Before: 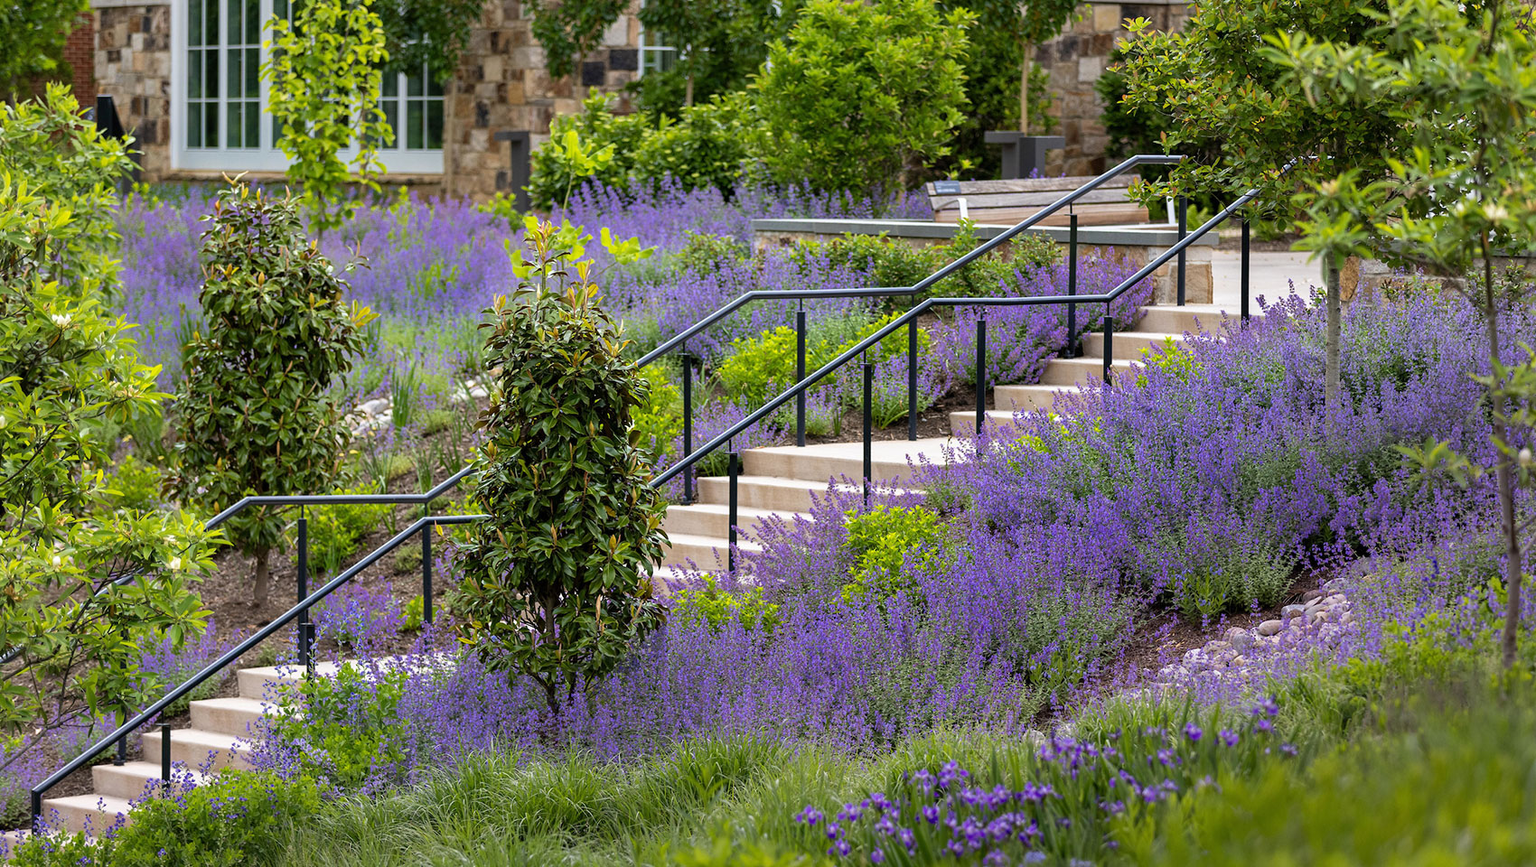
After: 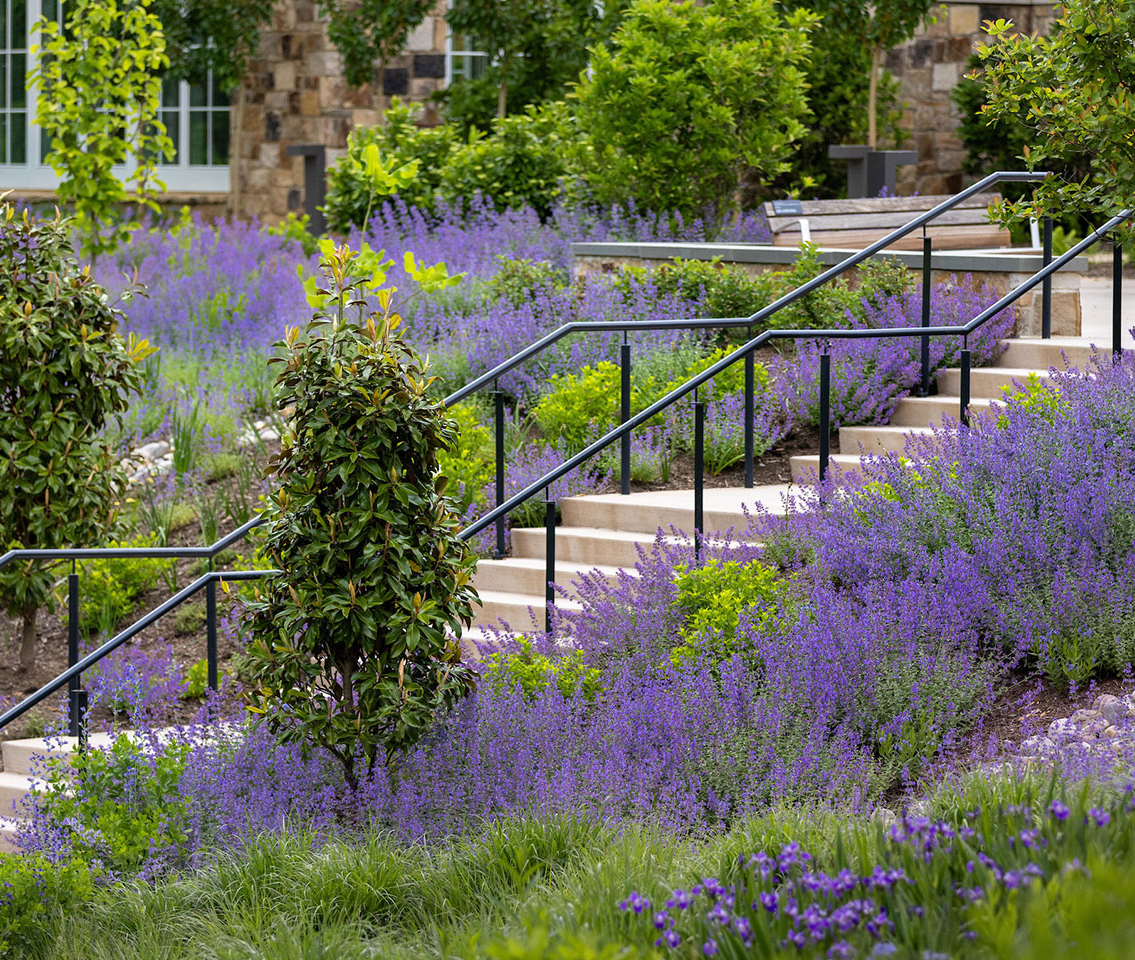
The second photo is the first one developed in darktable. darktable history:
crop: left 15.382%, right 17.838%
